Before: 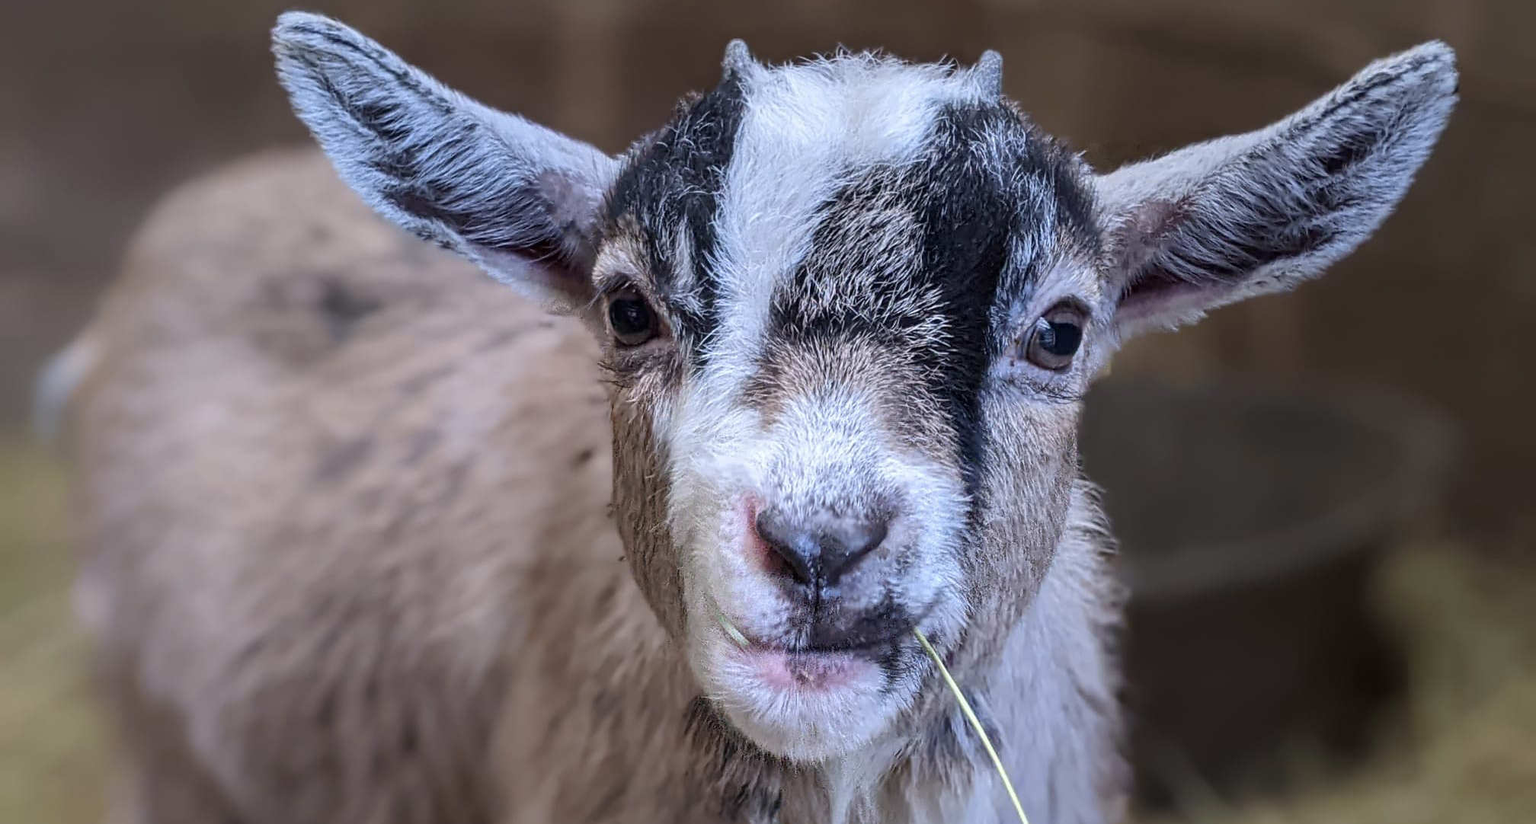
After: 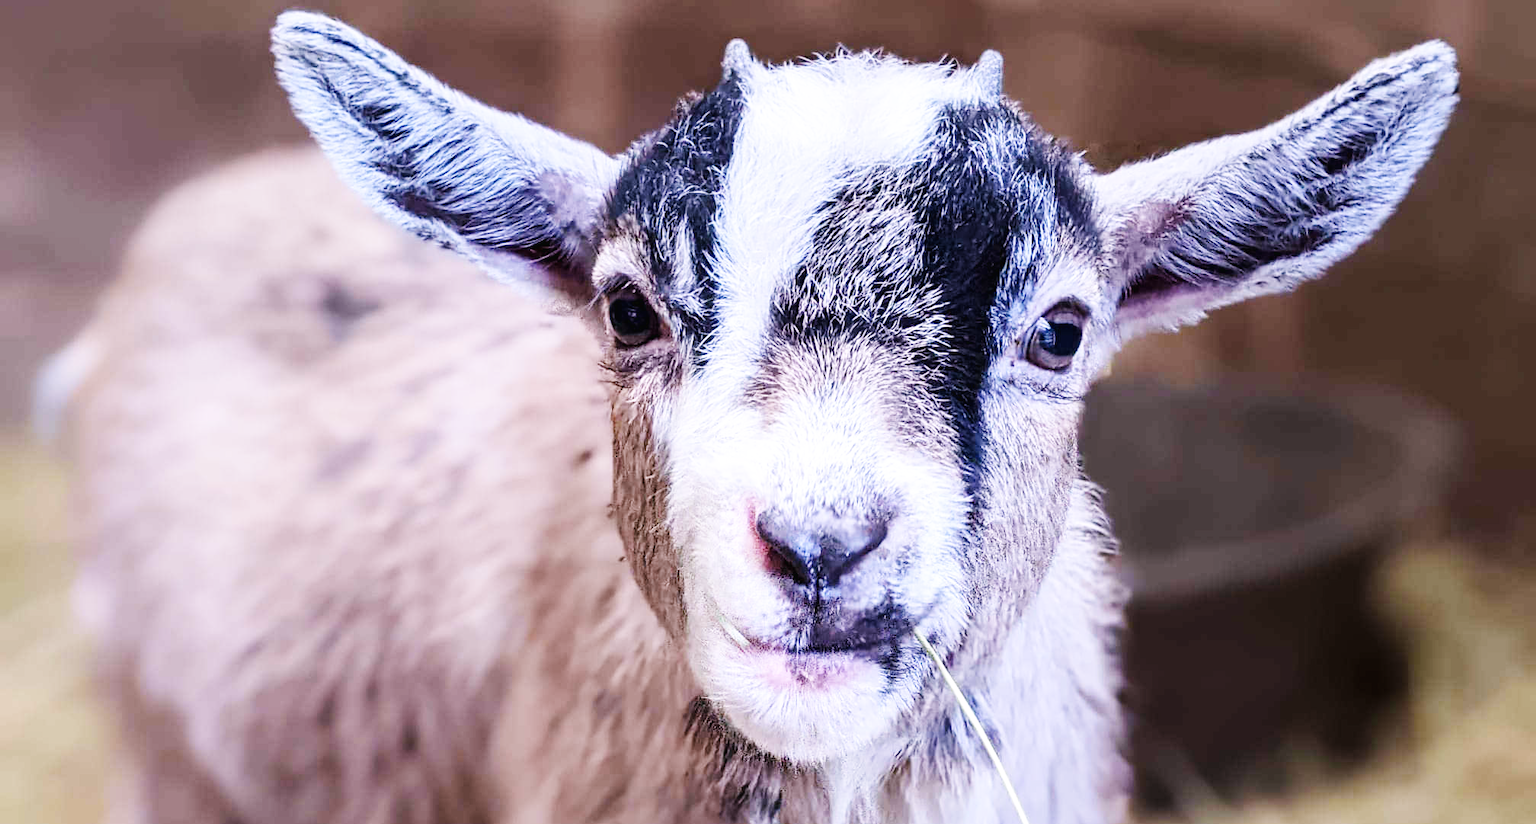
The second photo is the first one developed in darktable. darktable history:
white balance: red 1.05, blue 1.072
base curve: curves: ch0 [(0, 0.003) (0.001, 0.002) (0.006, 0.004) (0.02, 0.022) (0.048, 0.086) (0.094, 0.234) (0.162, 0.431) (0.258, 0.629) (0.385, 0.8) (0.548, 0.918) (0.751, 0.988) (1, 1)], preserve colors none
